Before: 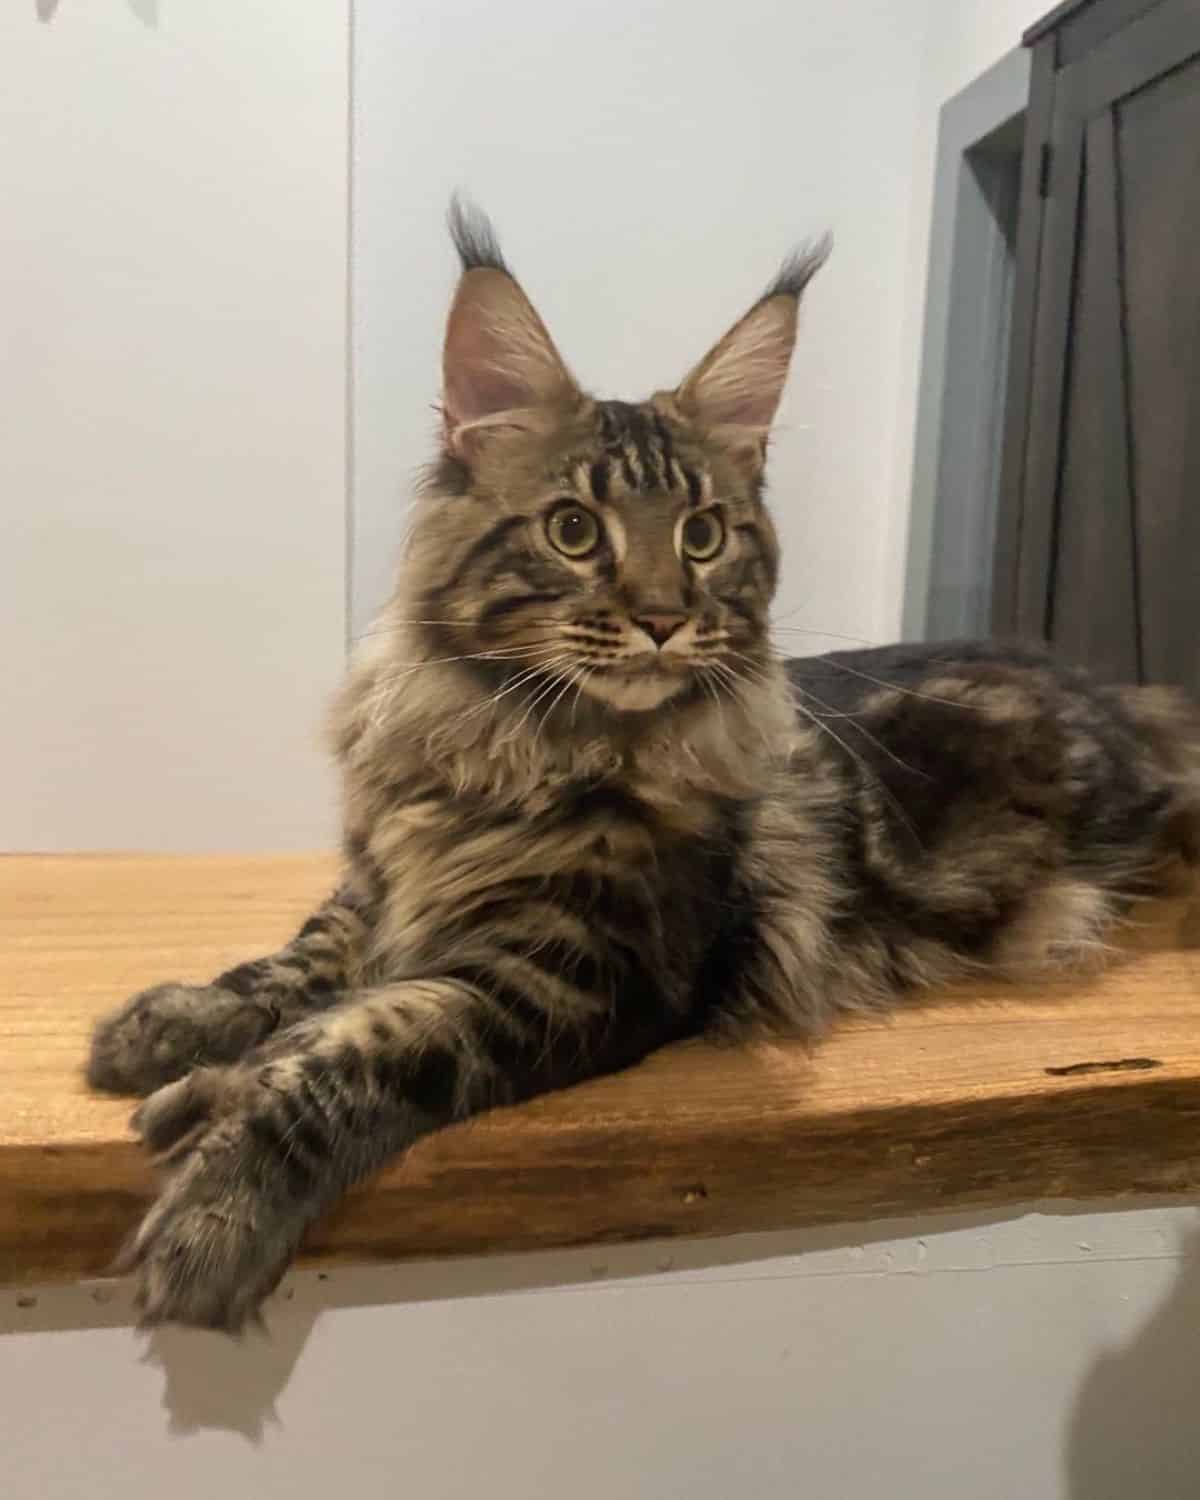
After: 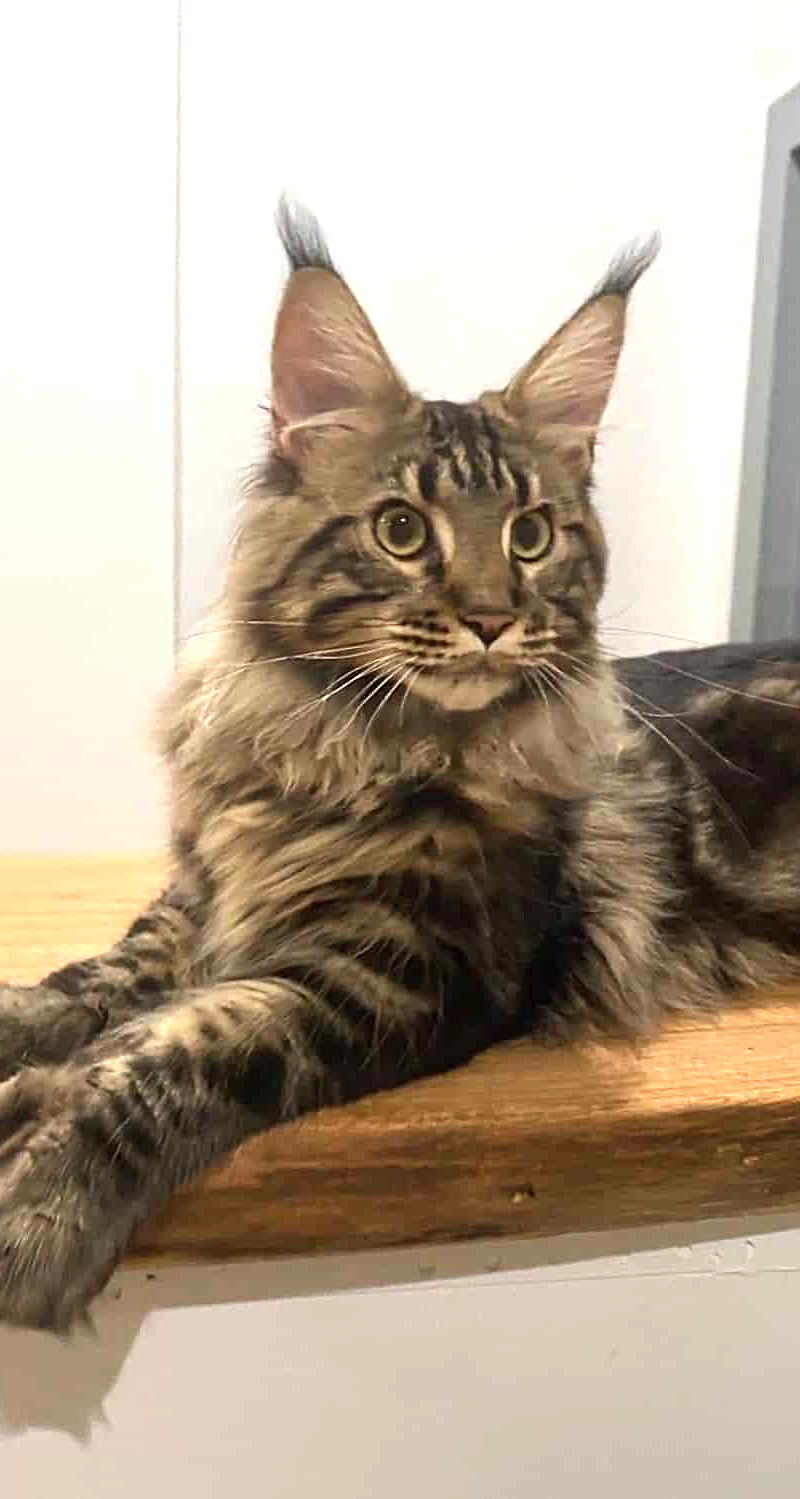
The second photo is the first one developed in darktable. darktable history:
sharpen: amount 0.497
crop and rotate: left 14.381%, right 18.935%
exposure: black level correction 0, exposure 0.702 EV, compensate exposure bias true, compensate highlight preservation false
